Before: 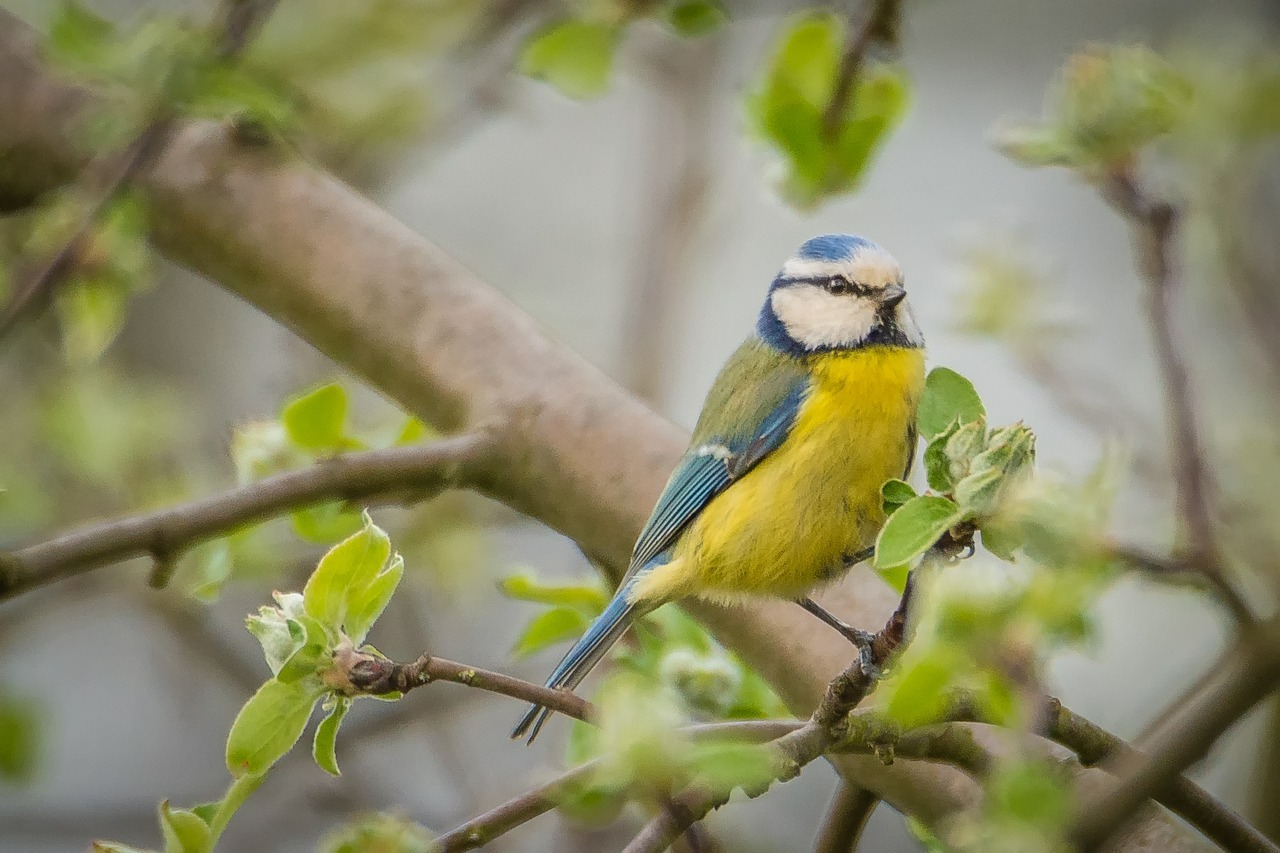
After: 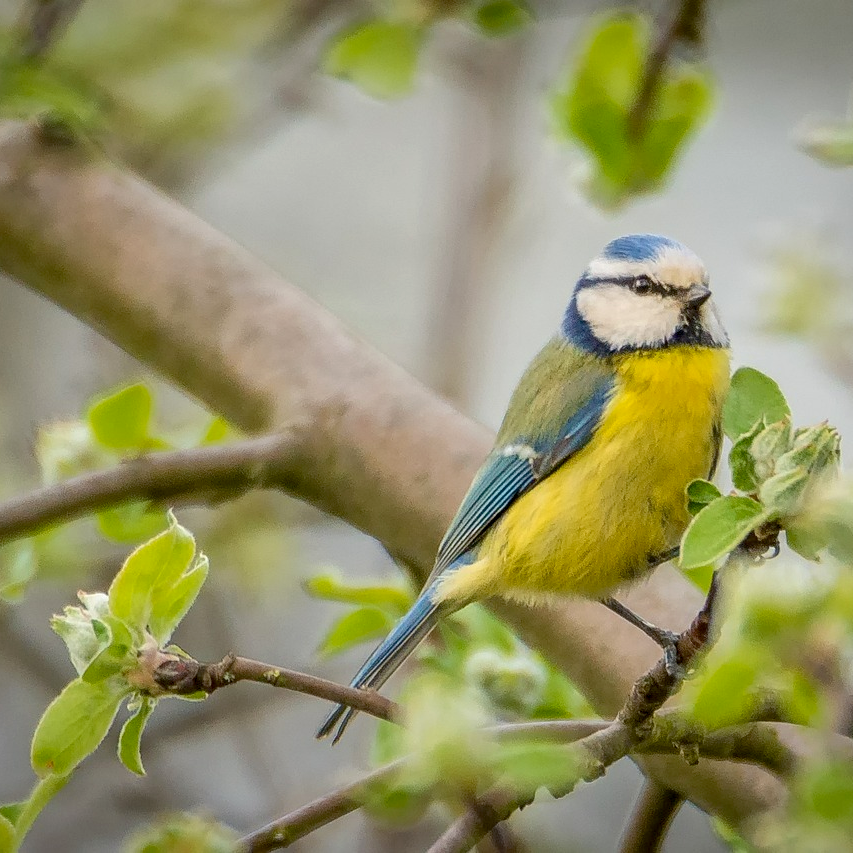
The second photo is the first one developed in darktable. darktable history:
crop and rotate: left 15.276%, right 18.03%
exposure: black level correction 0.009, exposure 0.109 EV, compensate highlight preservation false
